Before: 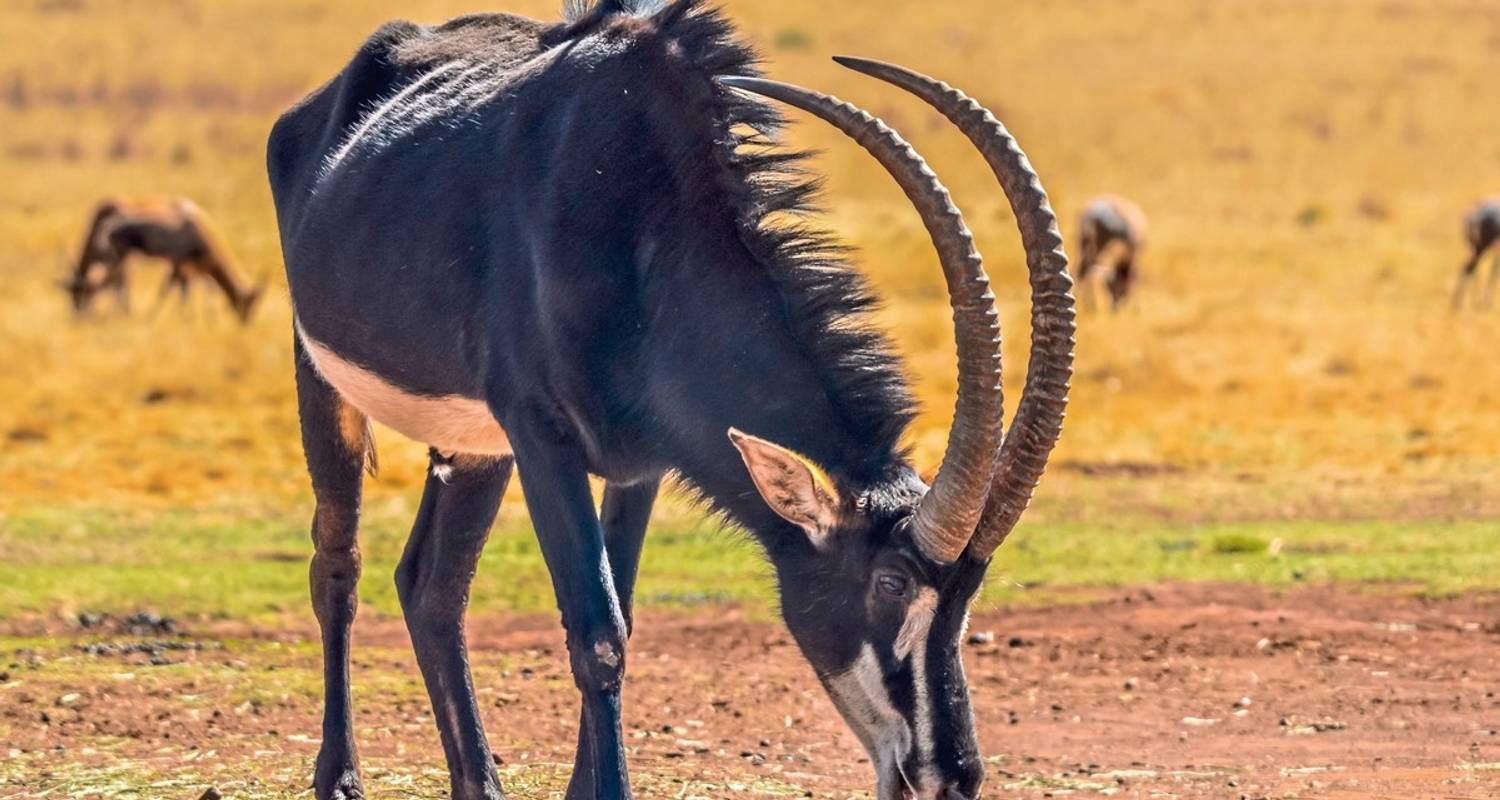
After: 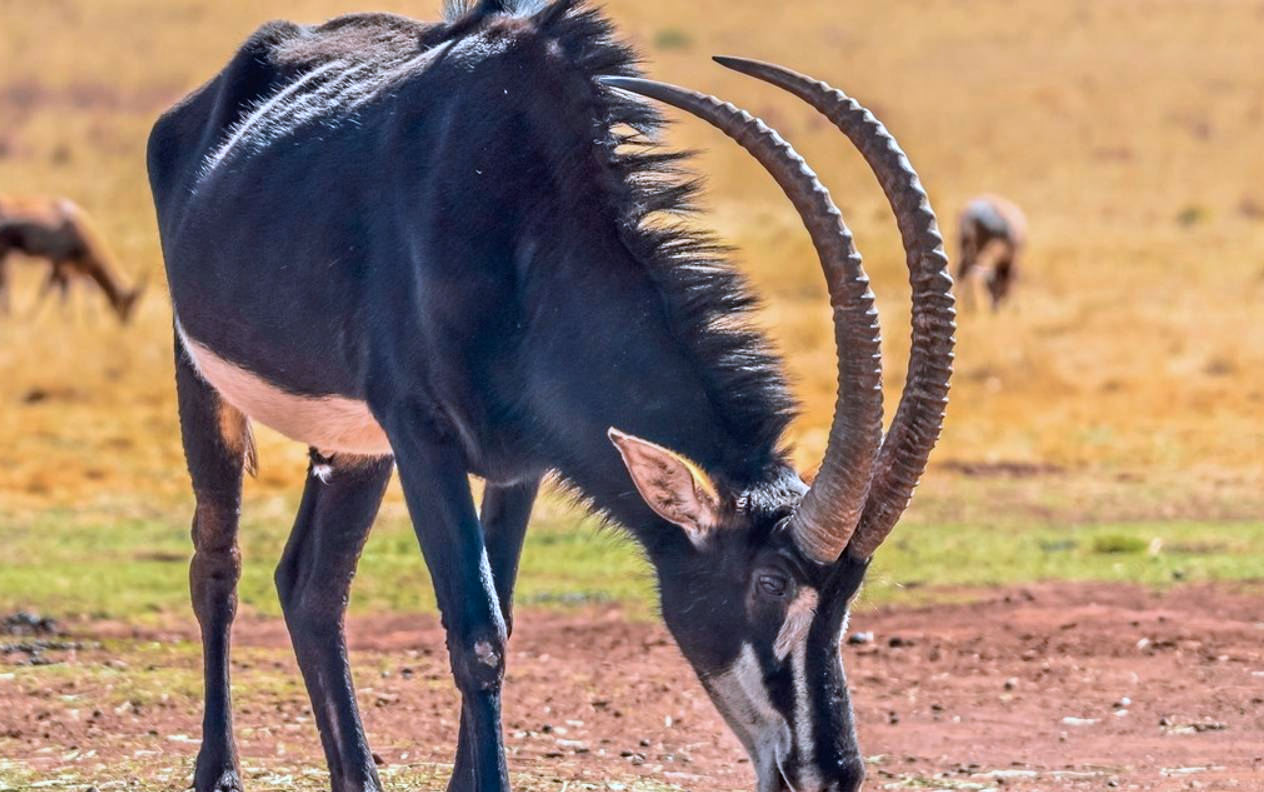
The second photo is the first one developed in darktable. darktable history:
crop: left 8.026%, right 7.374%
tone equalizer: on, module defaults
color correction: highlights a* -2.24, highlights b* -18.1
